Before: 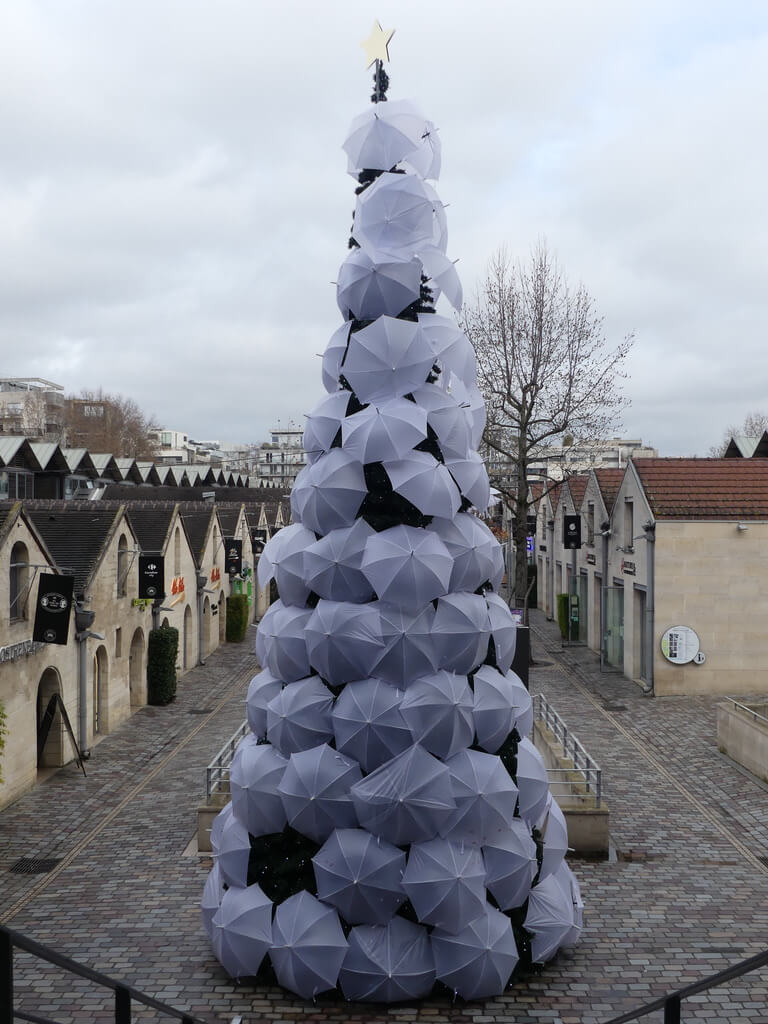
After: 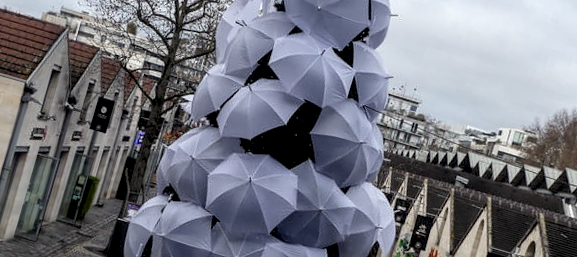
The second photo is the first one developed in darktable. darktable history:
local contrast: highlights 60%, shadows 60%, detail 160%
crop and rotate: angle 16.12°, top 30.835%, bottom 35.653%
